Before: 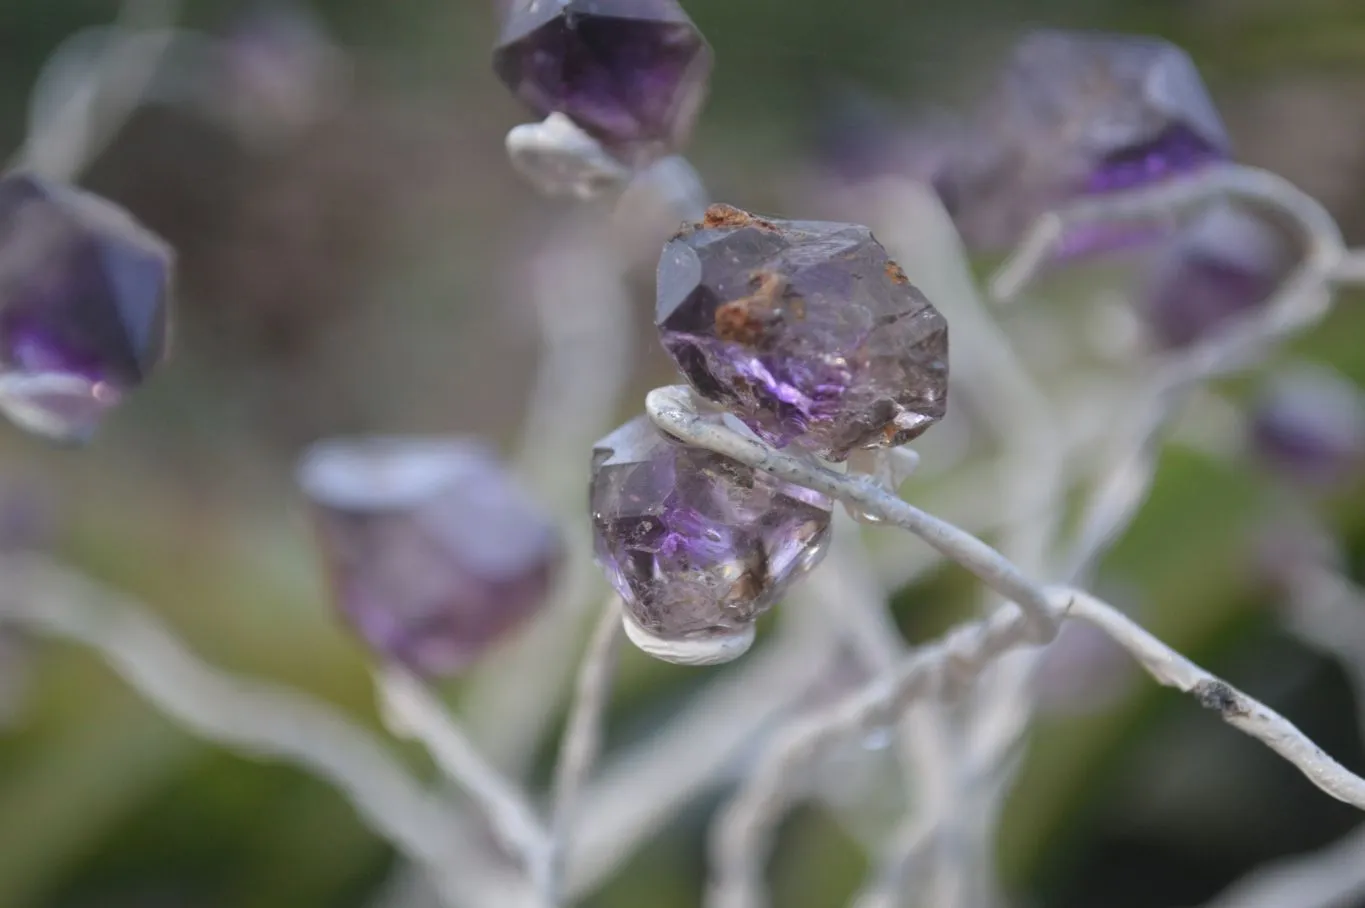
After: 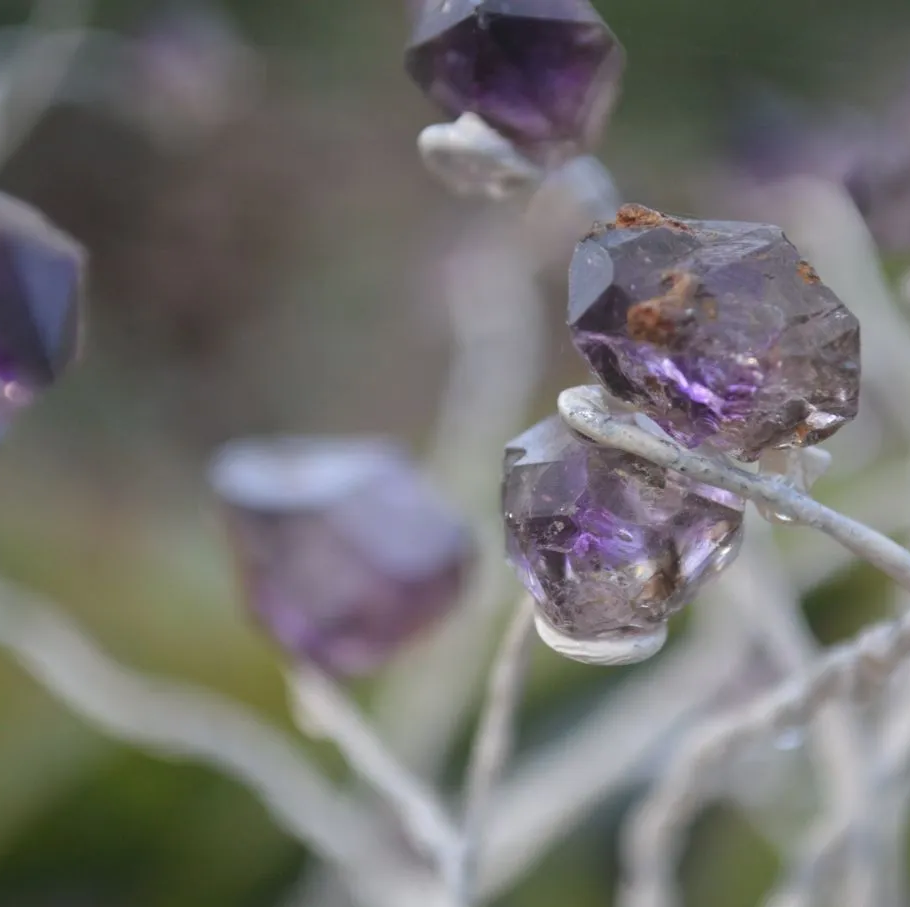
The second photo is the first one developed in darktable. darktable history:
crop and rotate: left 6.452%, right 26.817%
